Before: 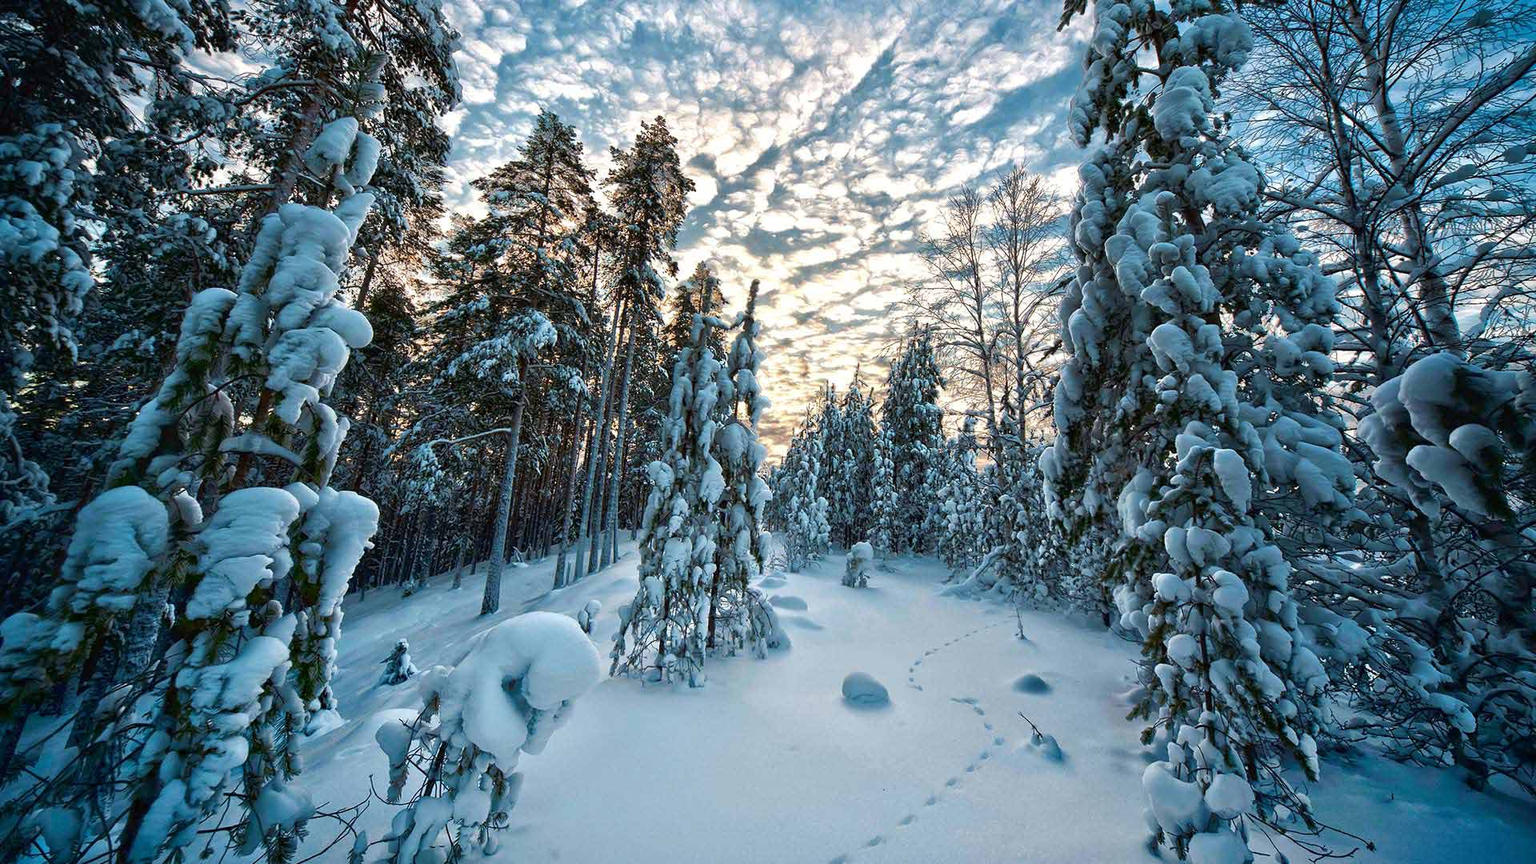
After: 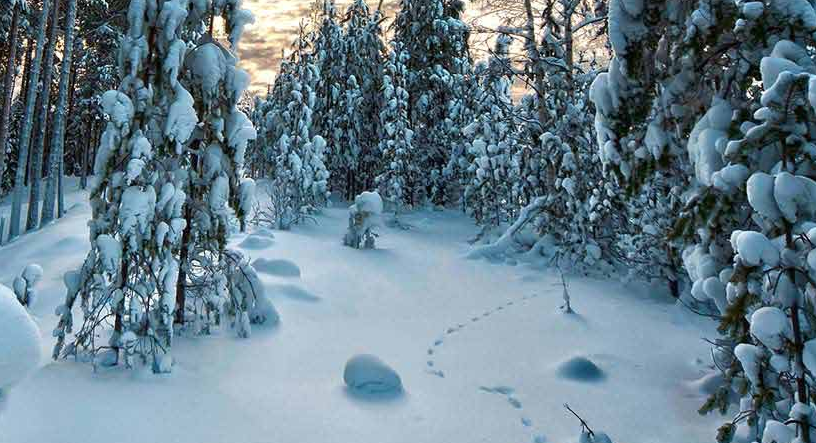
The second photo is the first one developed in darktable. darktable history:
crop: left 36.939%, top 45.063%, right 20.552%, bottom 13.828%
